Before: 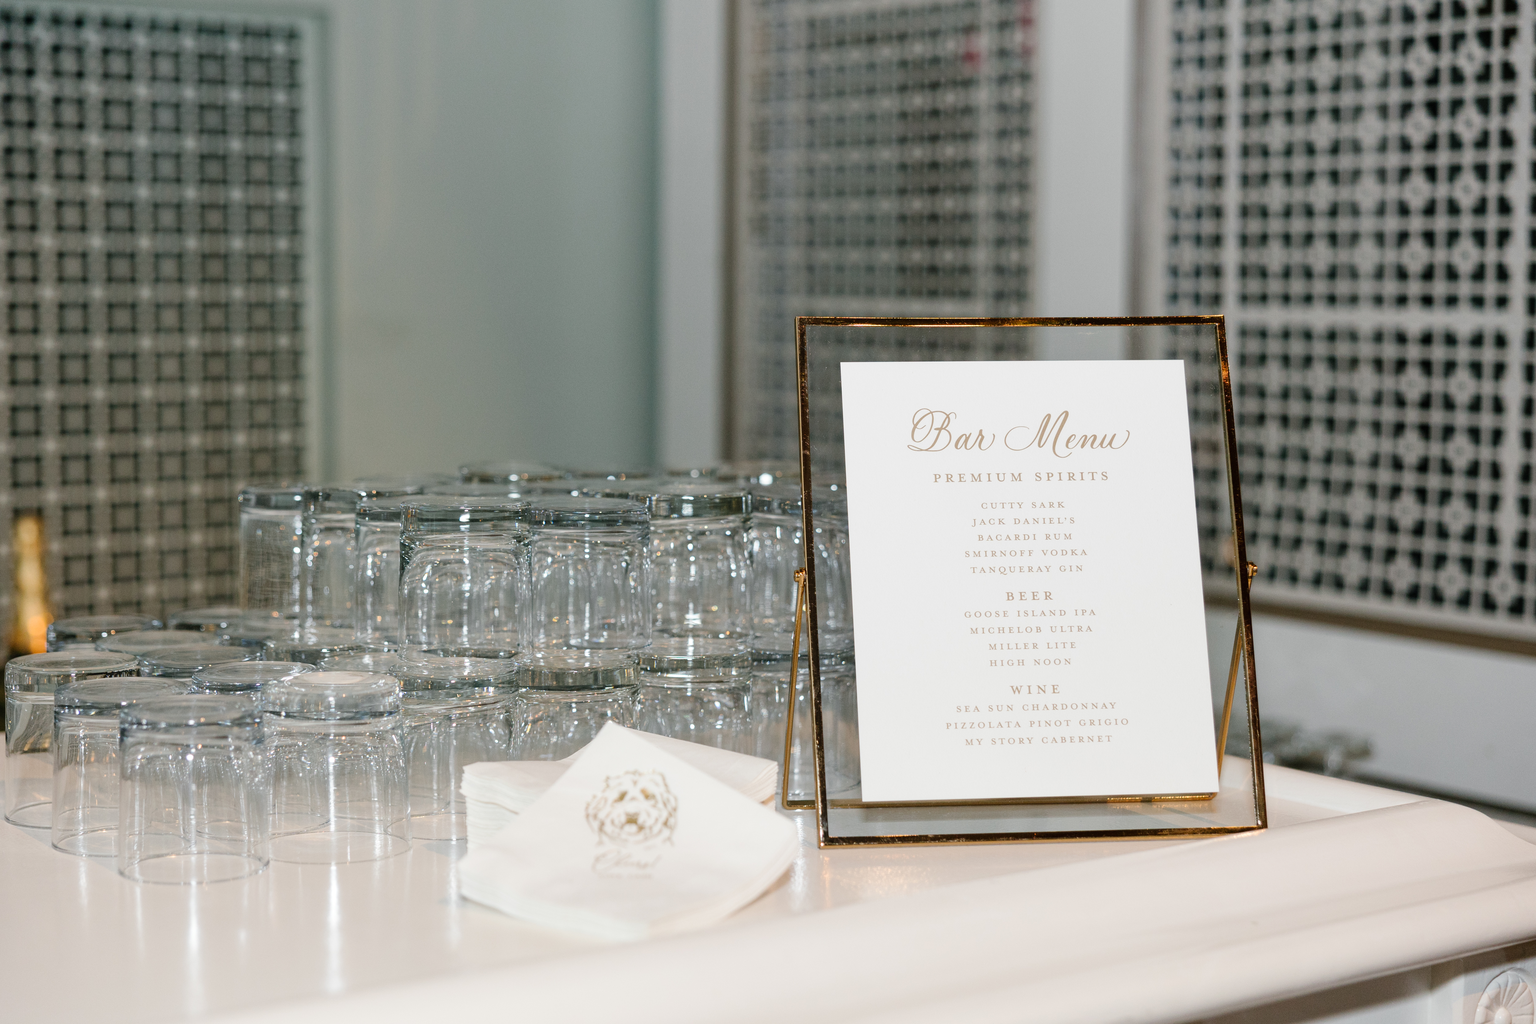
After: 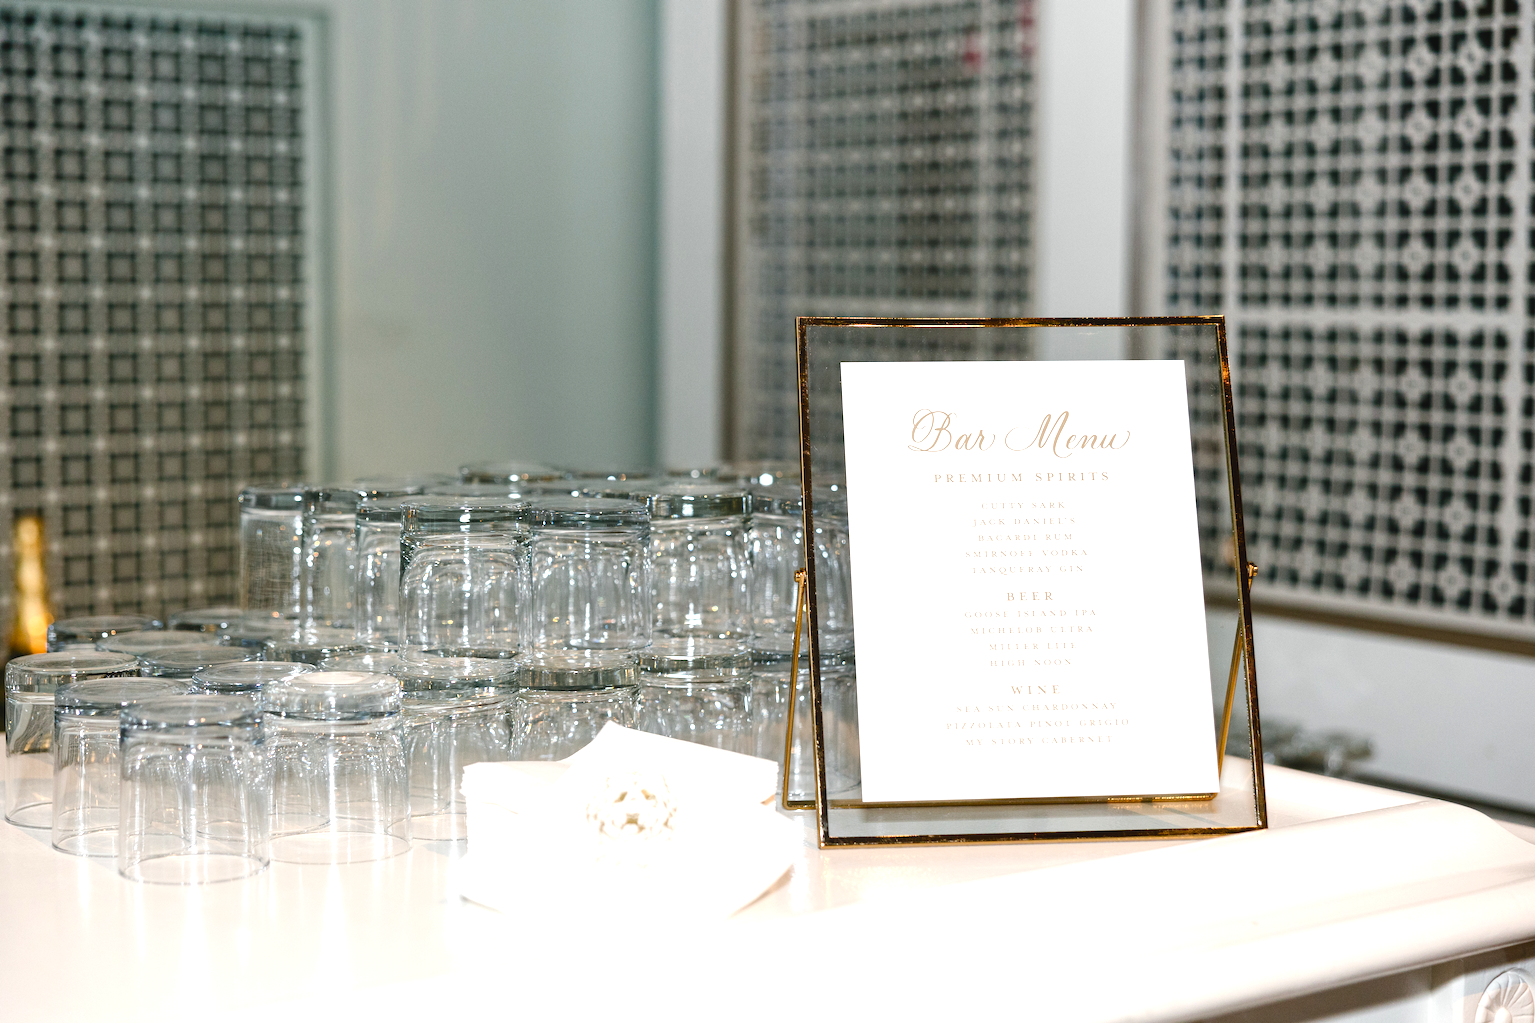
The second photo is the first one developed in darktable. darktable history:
color balance rgb: global offset › luminance 0.472%, perceptual saturation grading › global saturation 20%, perceptual saturation grading › highlights -24.909%, perceptual saturation grading › shadows 24.645%, perceptual brilliance grading › global brilliance -4.309%, perceptual brilliance grading › highlights 23.811%, perceptual brilliance grading › mid-tones 7.129%, perceptual brilliance grading › shadows -5.114%
